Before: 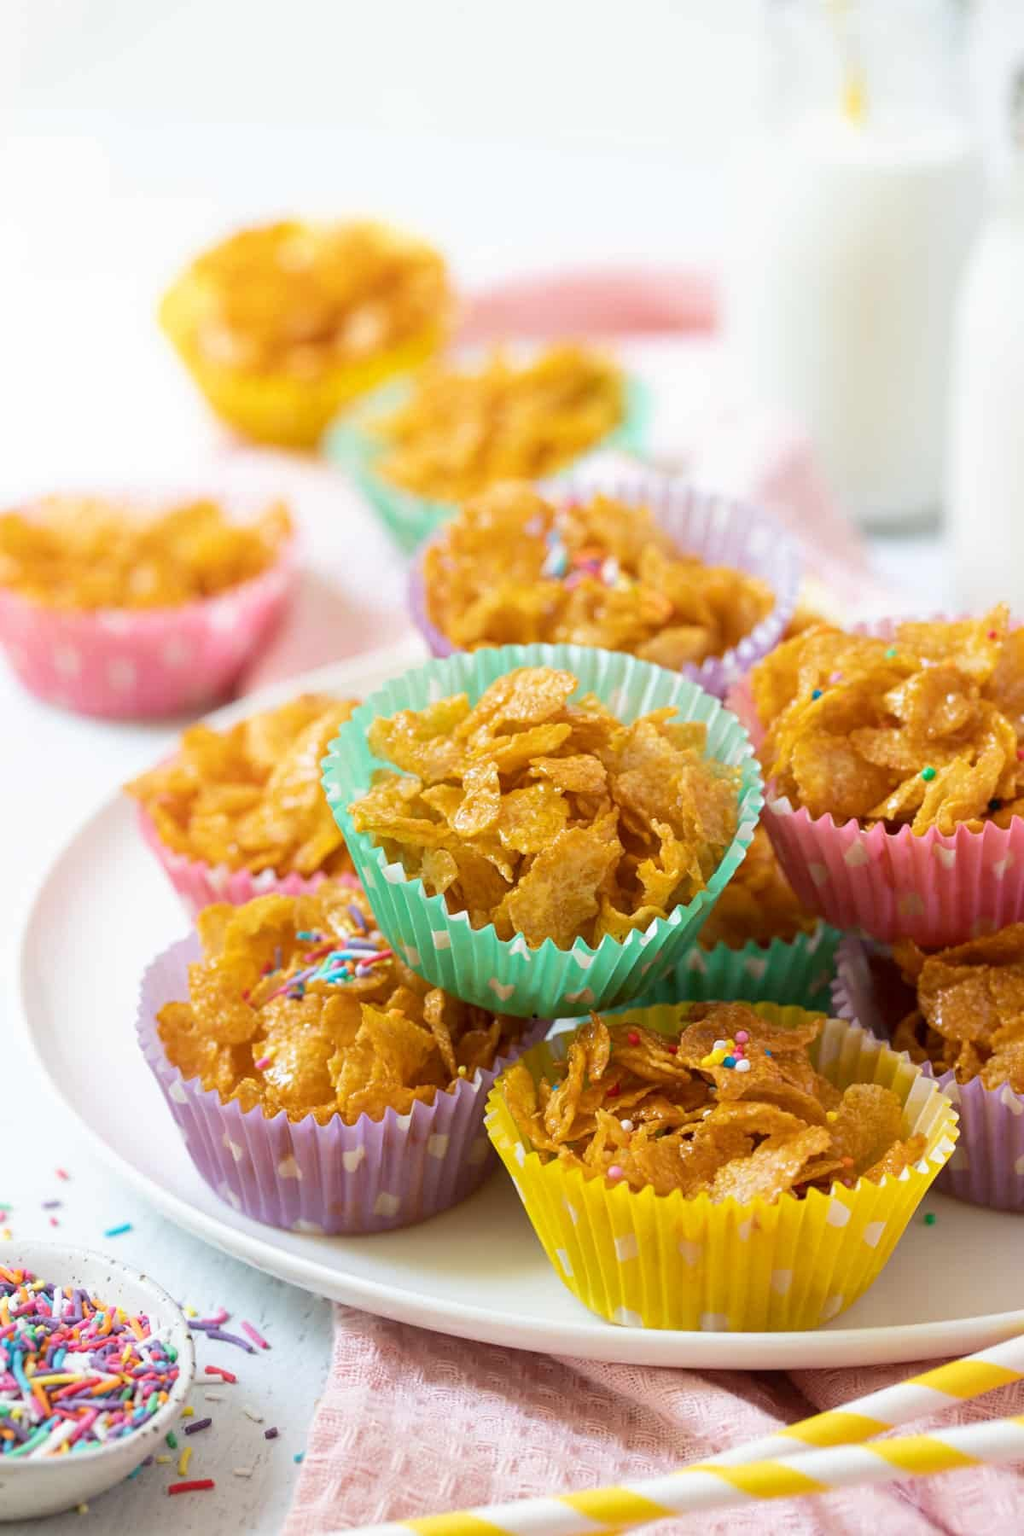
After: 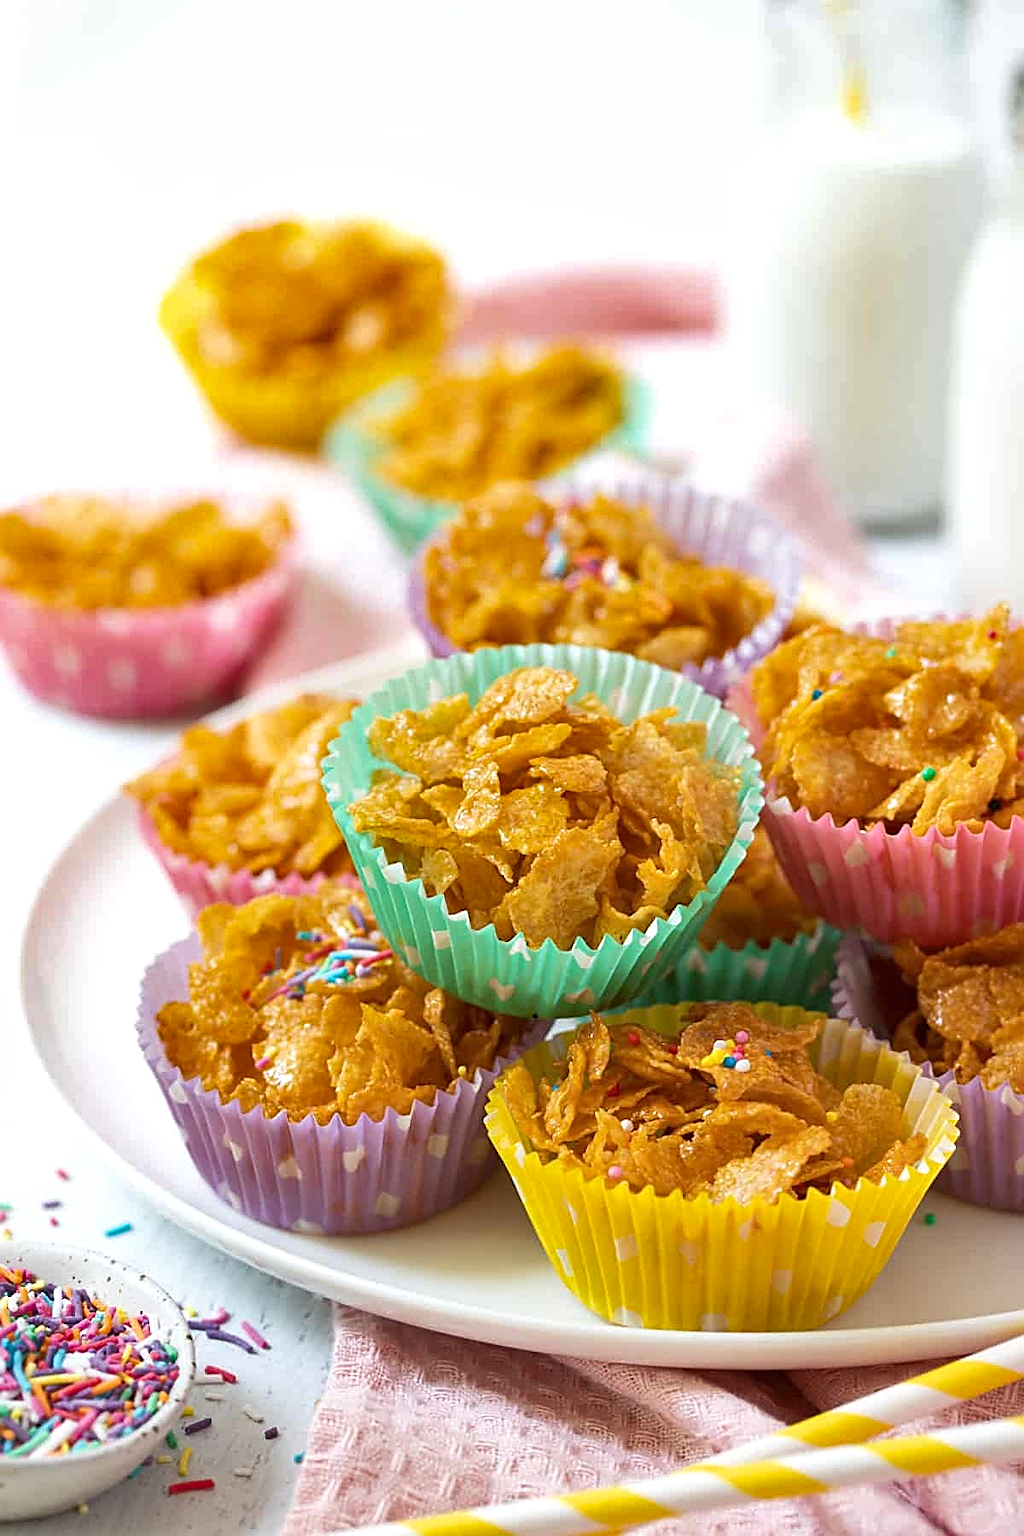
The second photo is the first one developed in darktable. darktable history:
shadows and highlights: soften with gaussian
exposure: exposure 0.127 EV, compensate highlight preservation false
sharpen: amount 0.75
